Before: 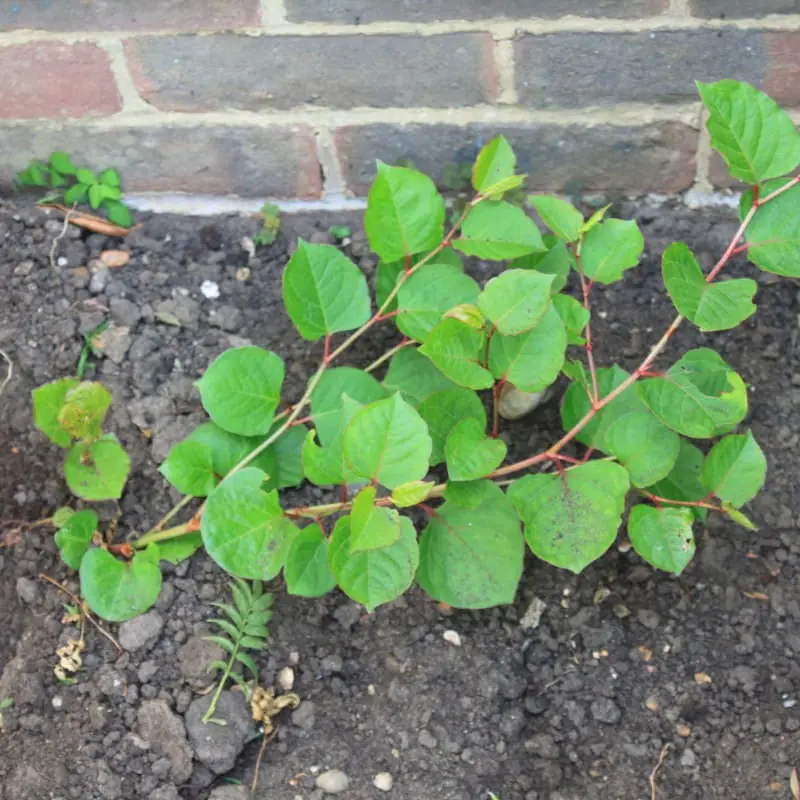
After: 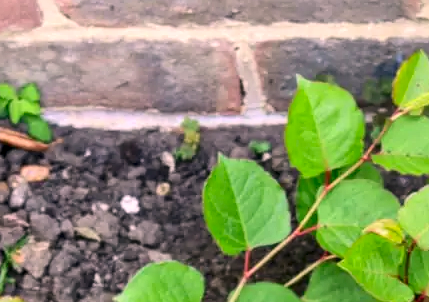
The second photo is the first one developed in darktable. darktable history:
crop: left 10.121%, top 10.631%, right 36.218%, bottom 51.526%
local contrast: detail 130%
contrast brightness saturation: contrast 0.19, brightness -0.11, saturation 0.21
color correction: highlights a* 14.52, highlights b* 4.84
